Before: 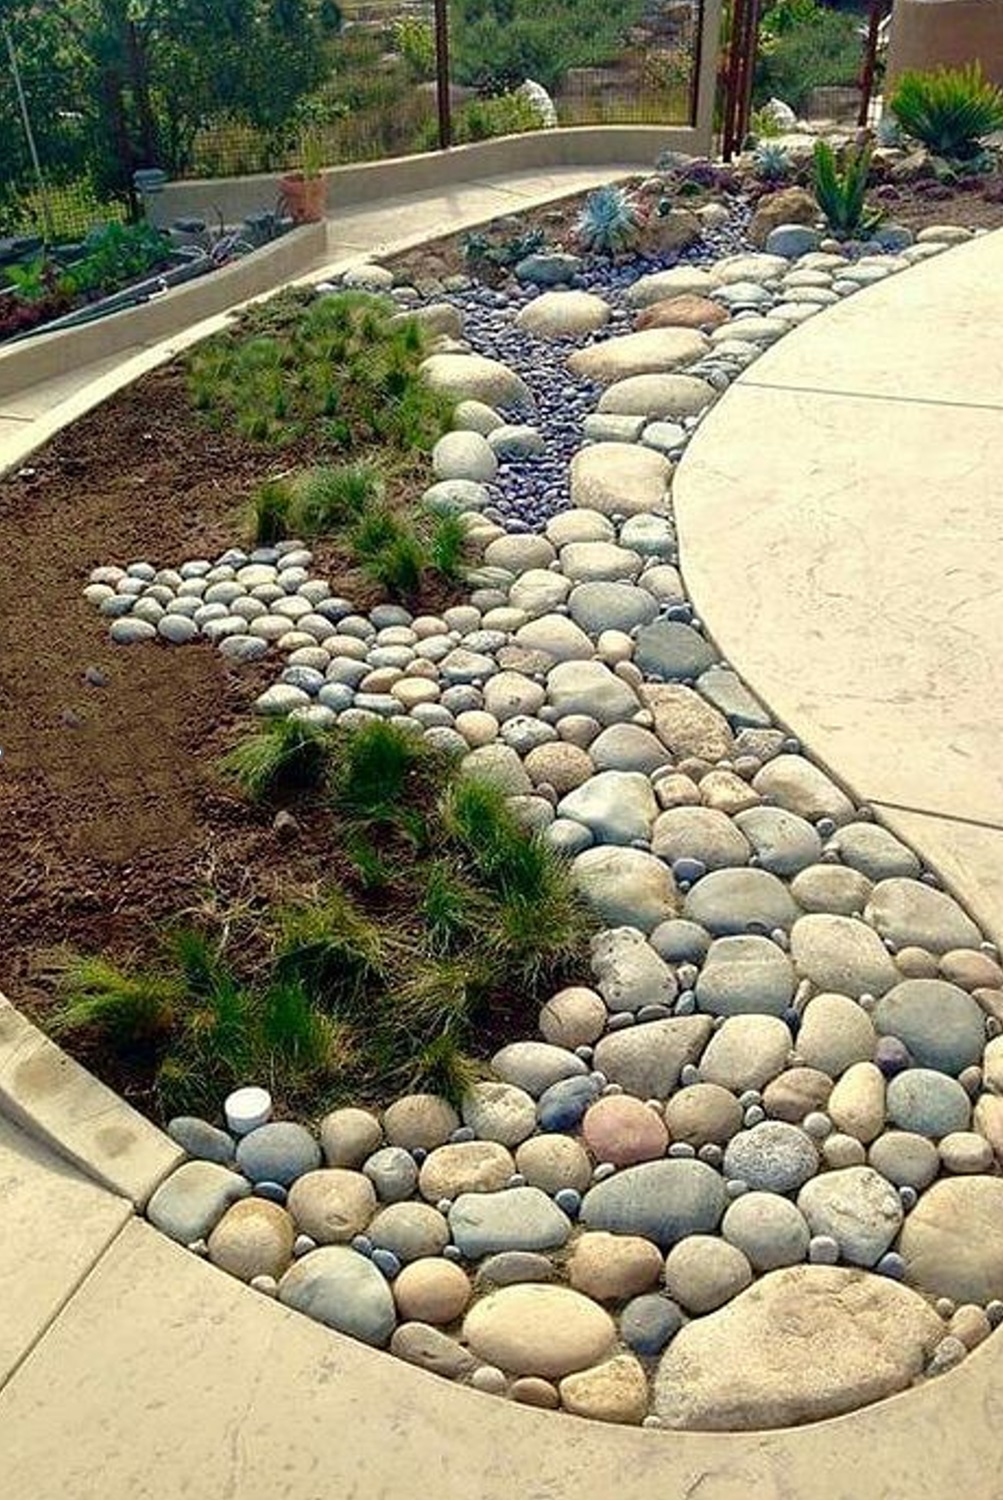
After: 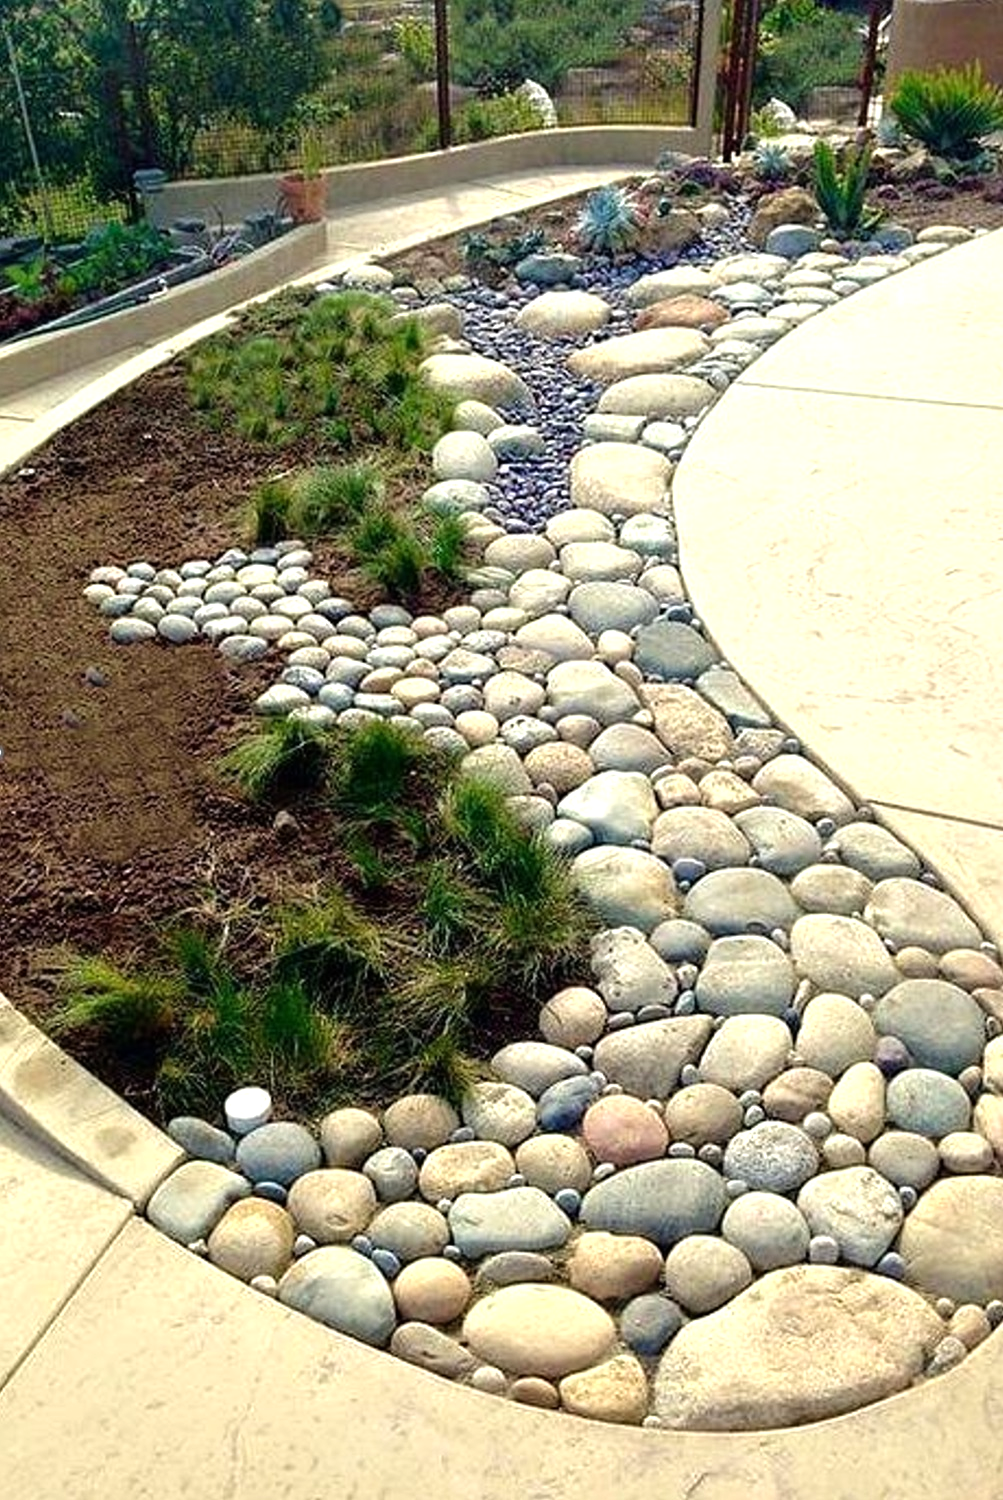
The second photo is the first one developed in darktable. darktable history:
tone equalizer: -8 EV -0.437 EV, -7 EV -0.416 EV, -6 EV -0.325 EV, -5 EV -0.195 EV, -3 EV 0.229 EV, -2 EV 0.319 EV, -1 EV 0.407 EV, +0 EV 0.405 EV
